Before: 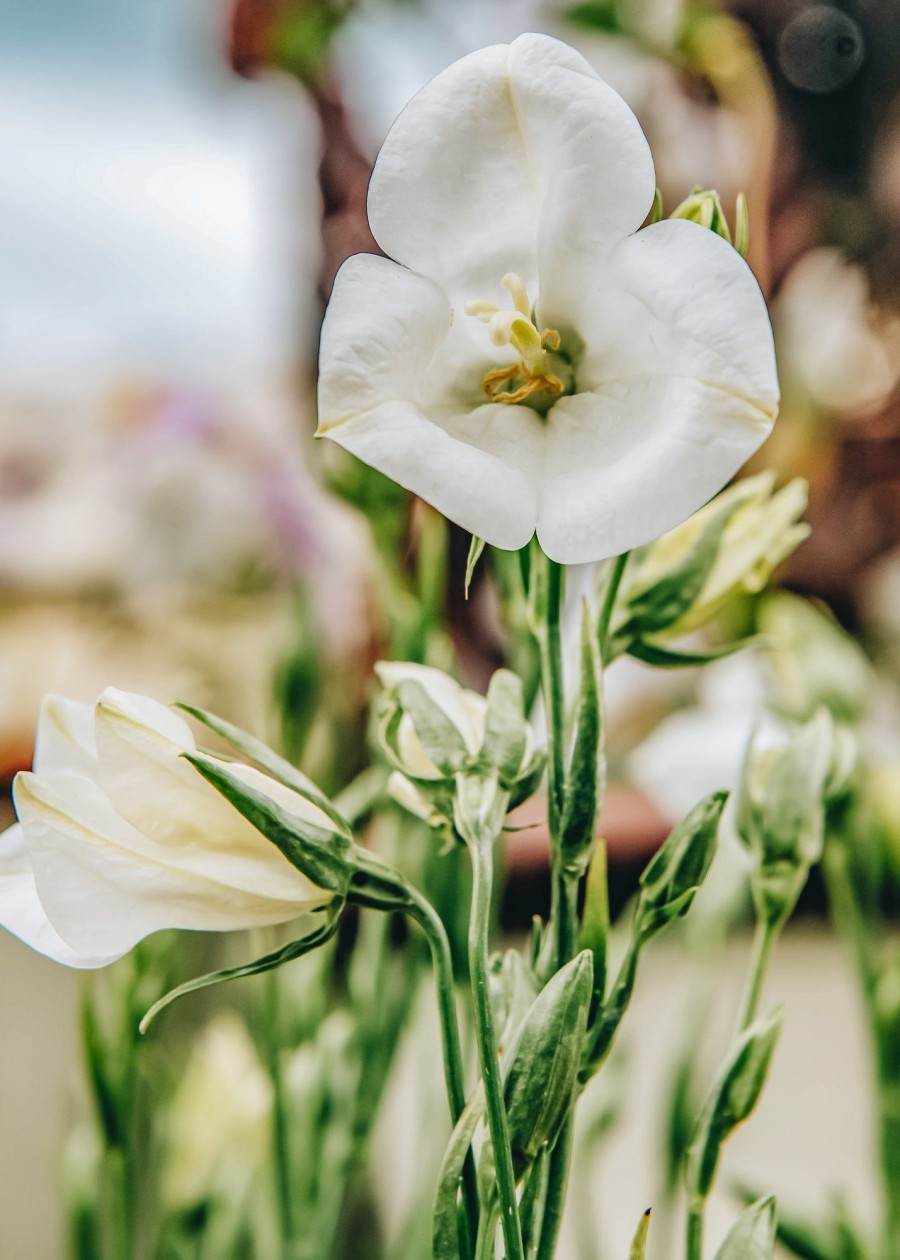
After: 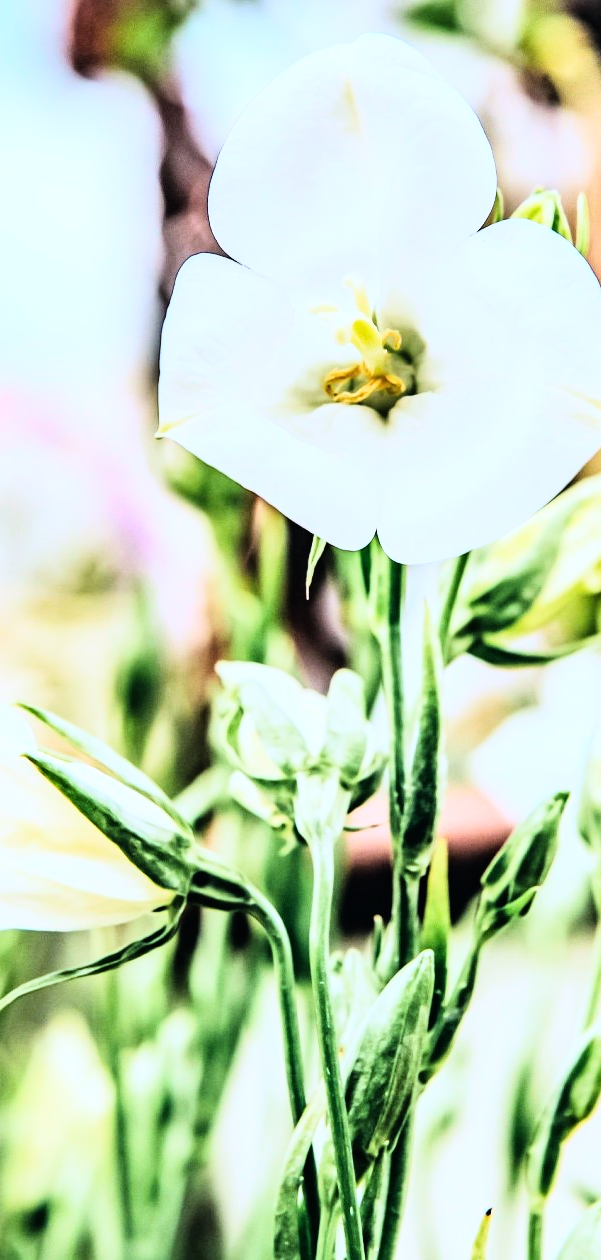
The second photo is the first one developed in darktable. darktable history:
crop and rotate: left 17.732%, right 15.423%
white balance: red 0.948, green 1.02, blue 1.176
rgb curve: curves: ch0 [(0, 0) (0.21, 0.15) (0.24, 0.21) (0.5, 0.75) (0.75, 0.96) (0.89, 0.99) (1, 1)]; ch1 [(0, 0.02) (0.21, 0.13) (0.25, 0.2) (0.5, 0.67) (0.75, 0.9) (0.89, 0.97) (1, 1)]; ch2 [(0, 0.02) (0.21, 0.13) (0.25, 0.2) (0.5, 0.67) (0.75, 0.9) (0.89, 0.97) (1, 1)], compensate middle gray true
